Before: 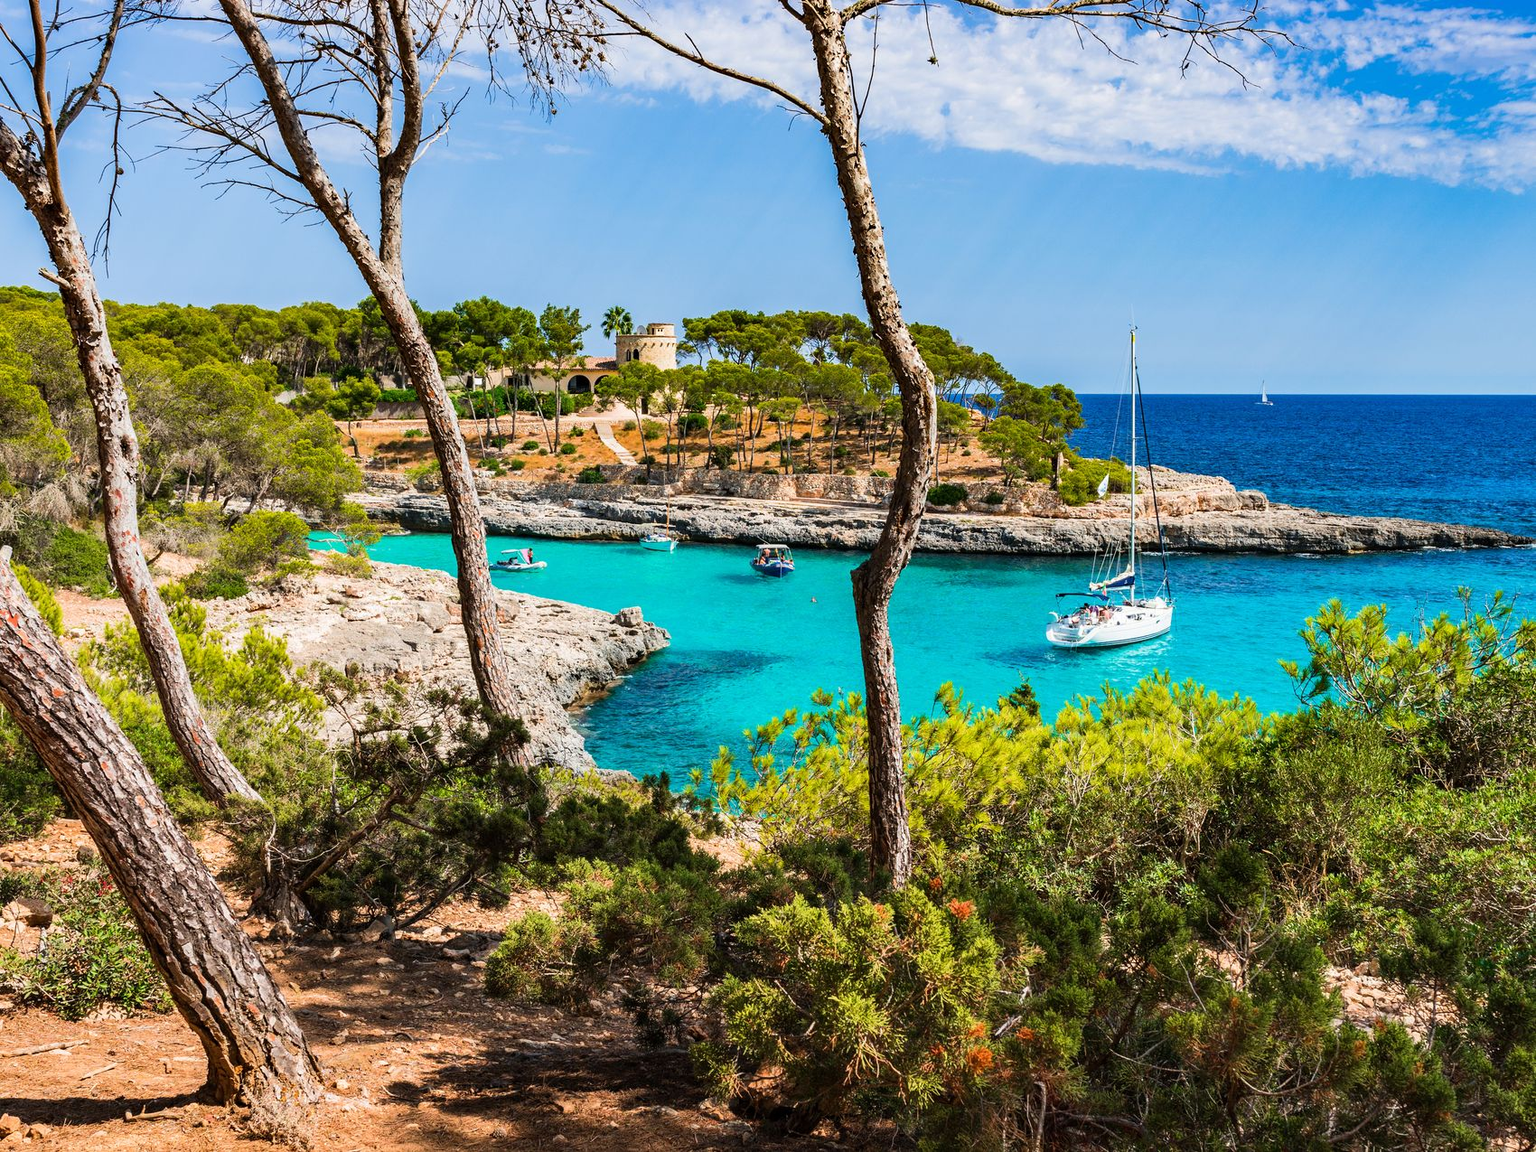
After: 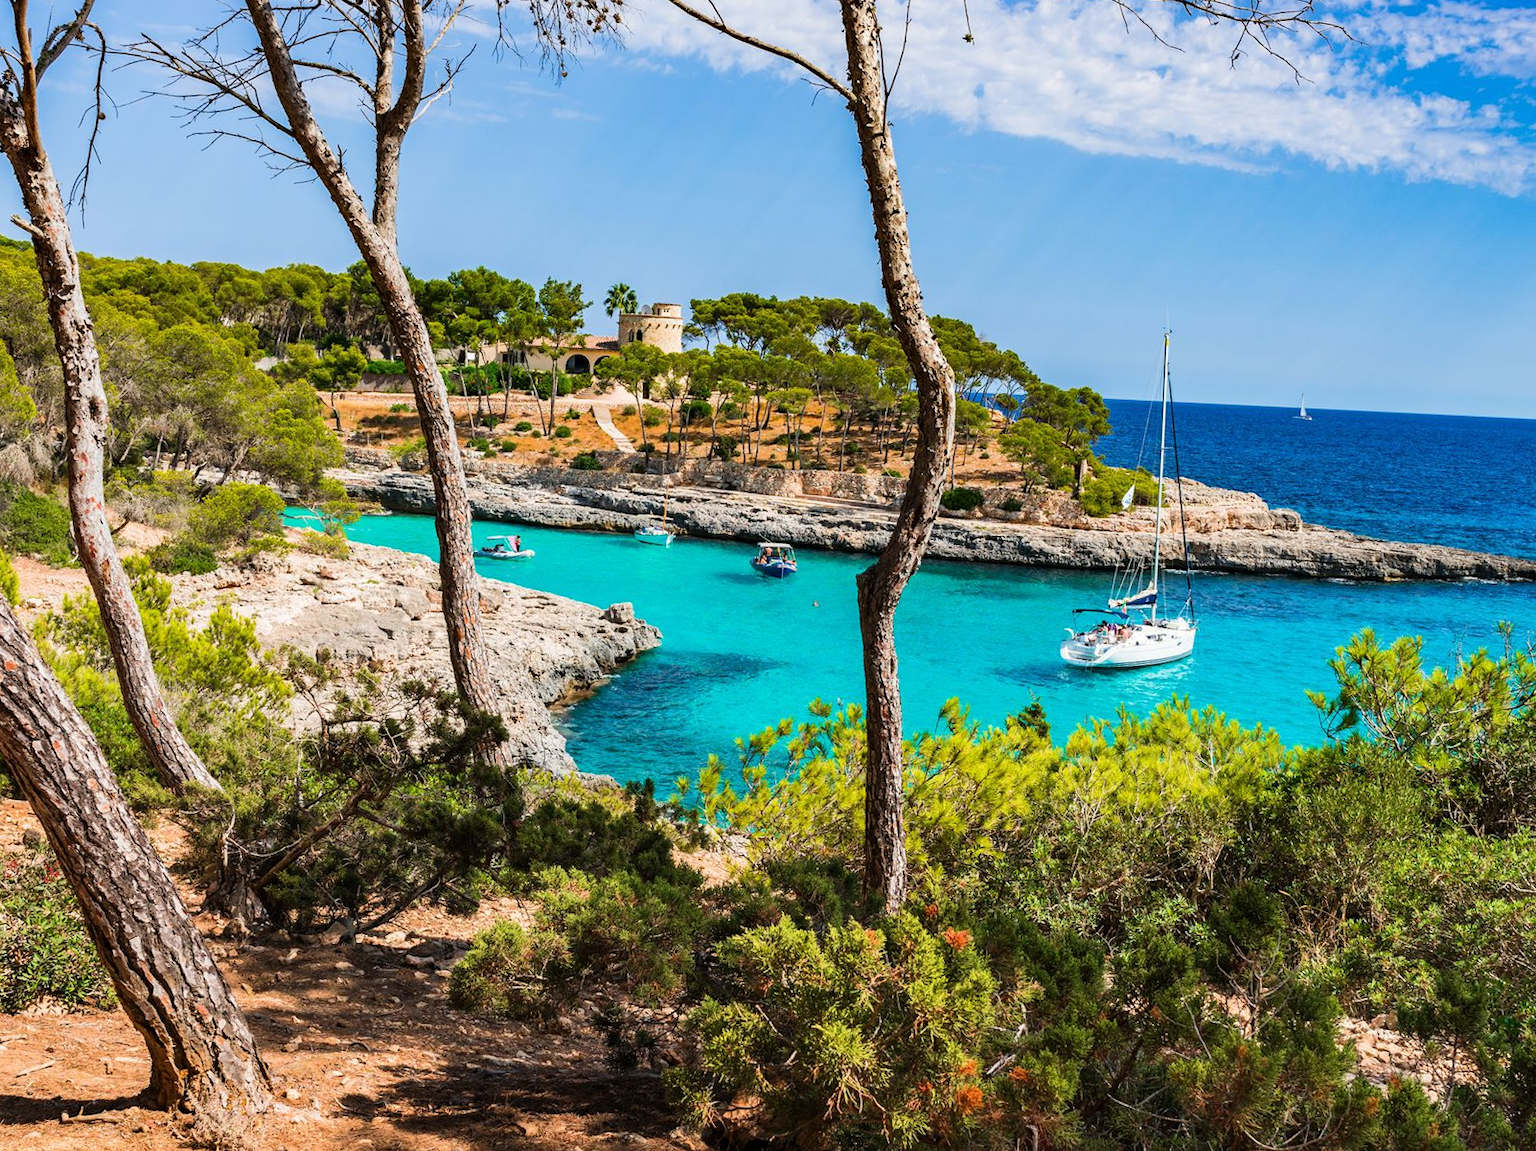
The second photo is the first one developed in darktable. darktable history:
crop and rotate: angle -2.63°
